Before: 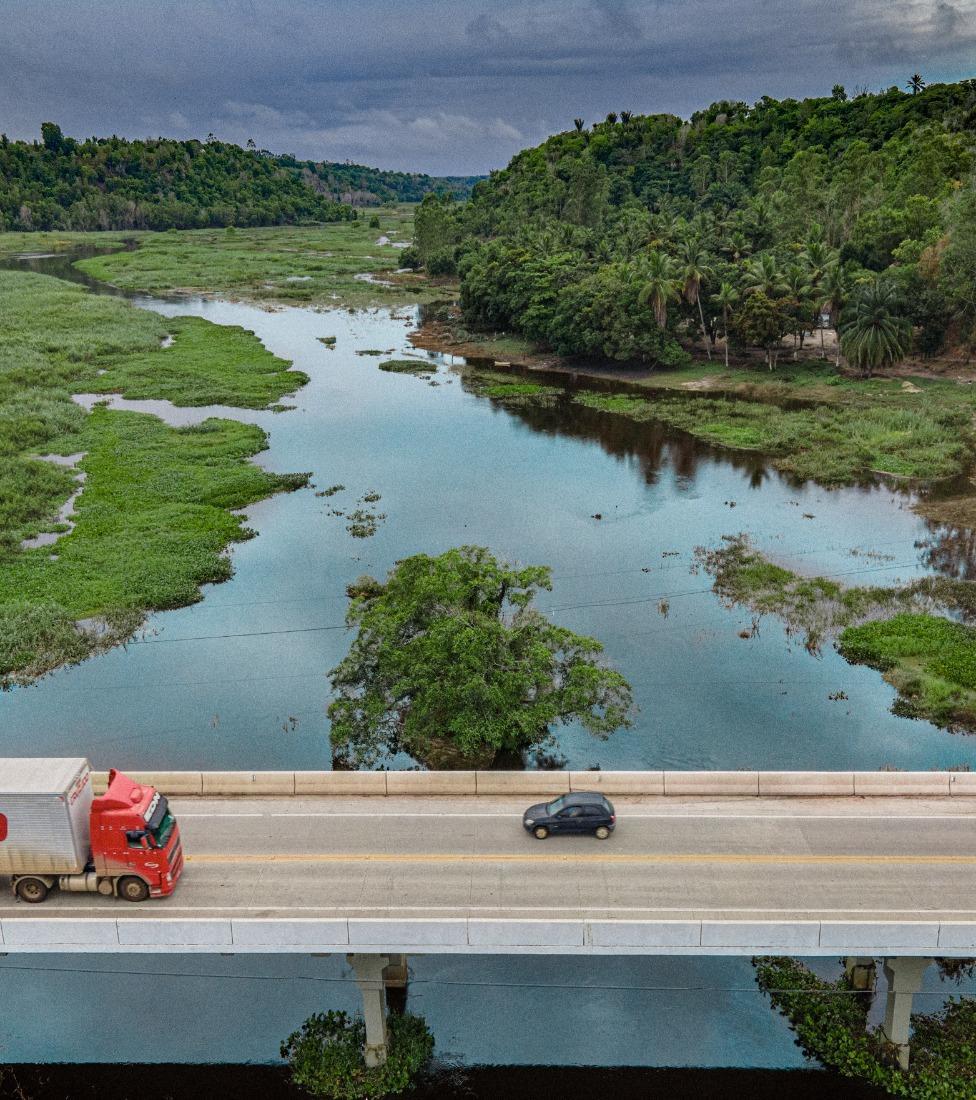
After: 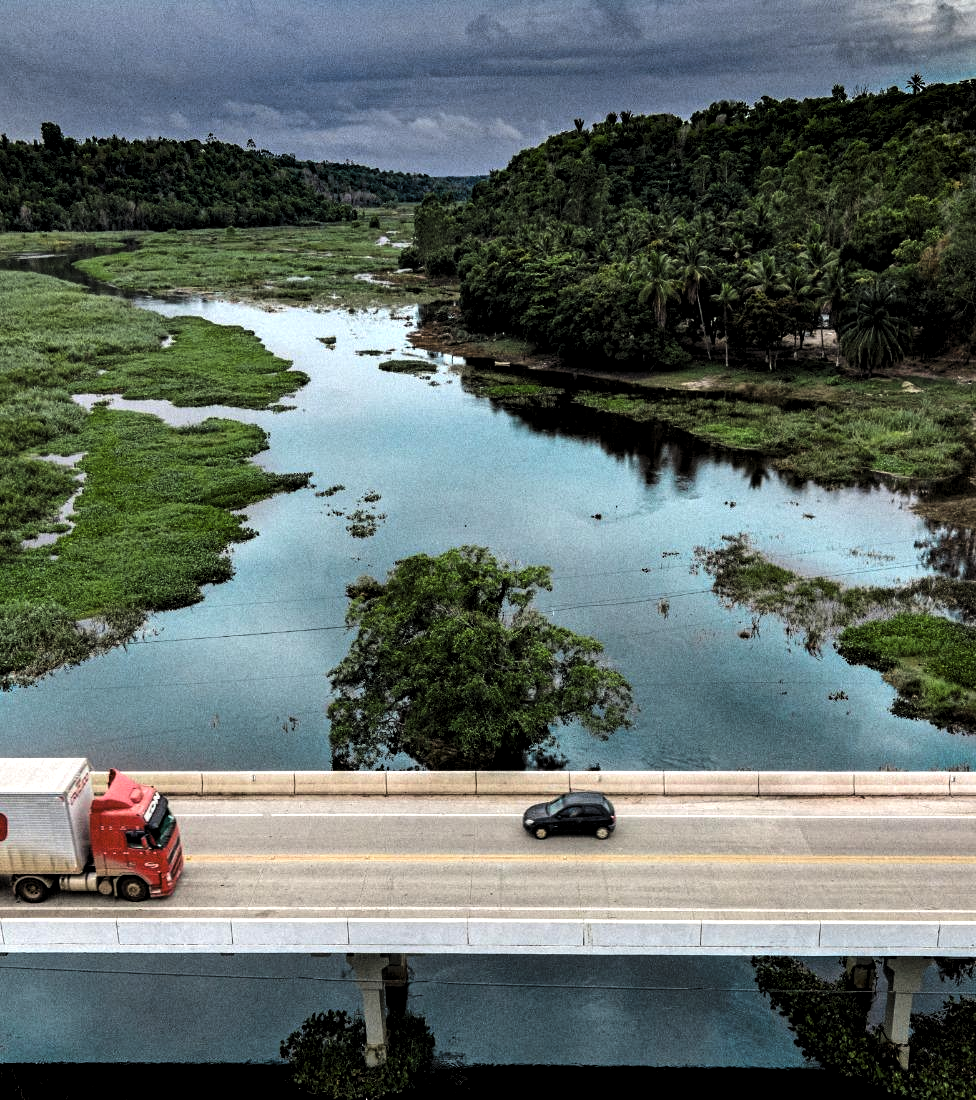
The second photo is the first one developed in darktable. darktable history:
levels: white 90.66%, levels [0.116, 0.574, 1]
tone equalizer: -8 EV -0.742 EV, -7 EV -0.699 EV, -6 EV -0.577 EV, -5 EV -0.401 EV, -3 EV 0.386 EV, -2 EV 0.6 EV, -1 EV 0.688 EV, +0 EV 0.772 EV, edges refinement/feathering 500, mask exposure compensation -1.57 EV, preserve details no
